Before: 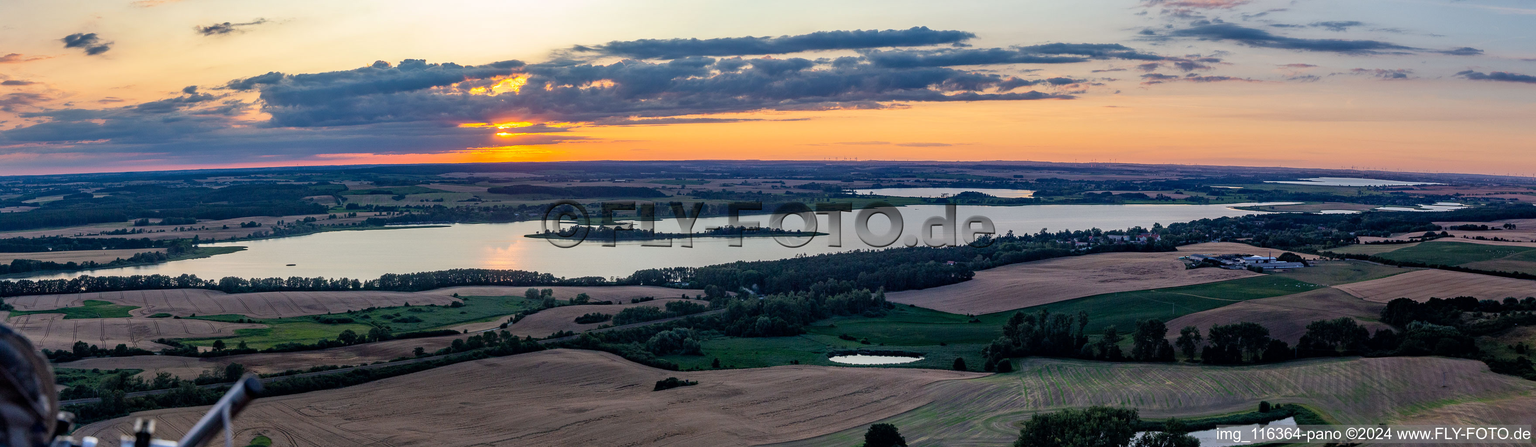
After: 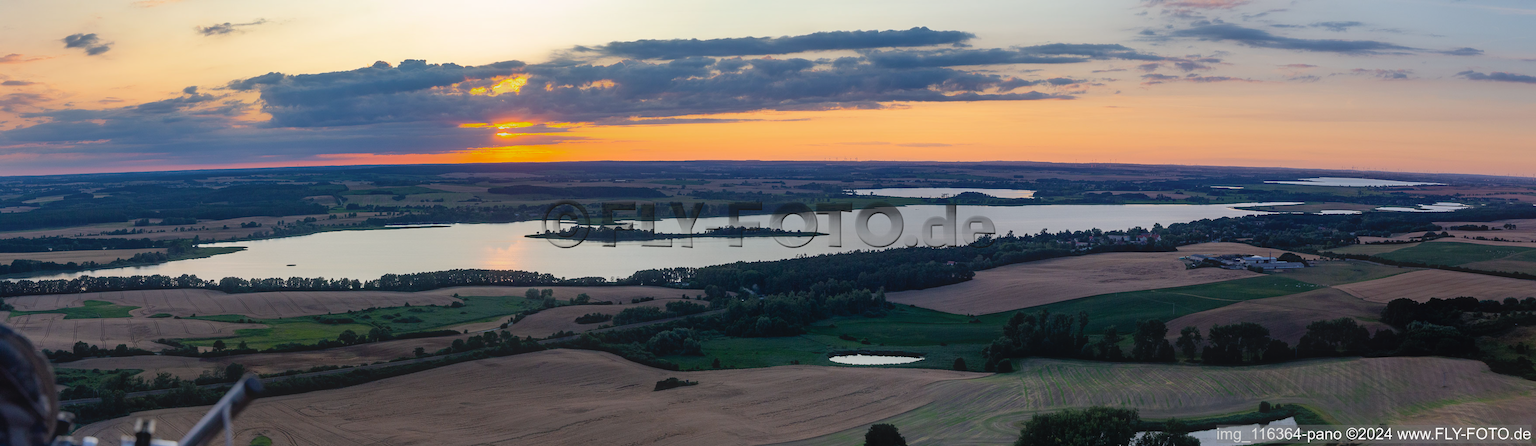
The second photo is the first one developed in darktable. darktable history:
contrast equalizer: octaves 7, y [[0.6 ×6], [0.55 ×6], [0 ×6], [0 ×6], [0 ×6]], mix -0.996
